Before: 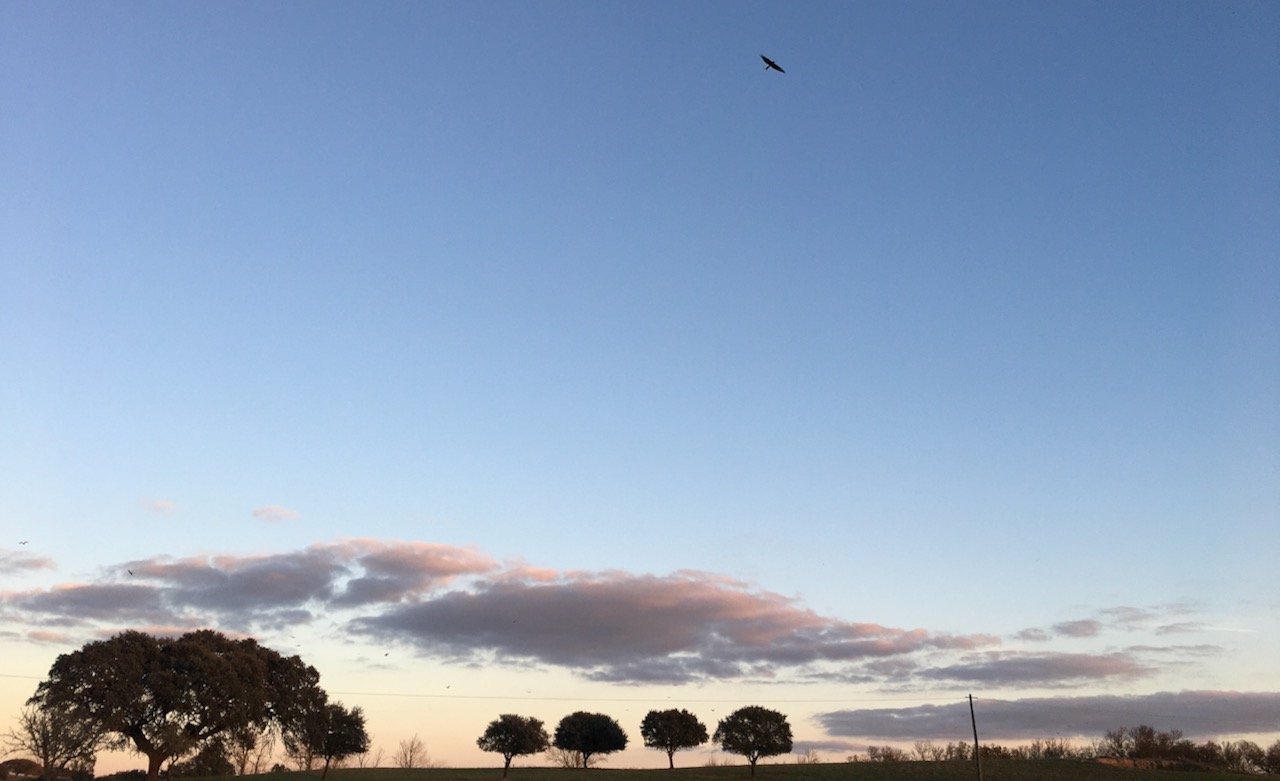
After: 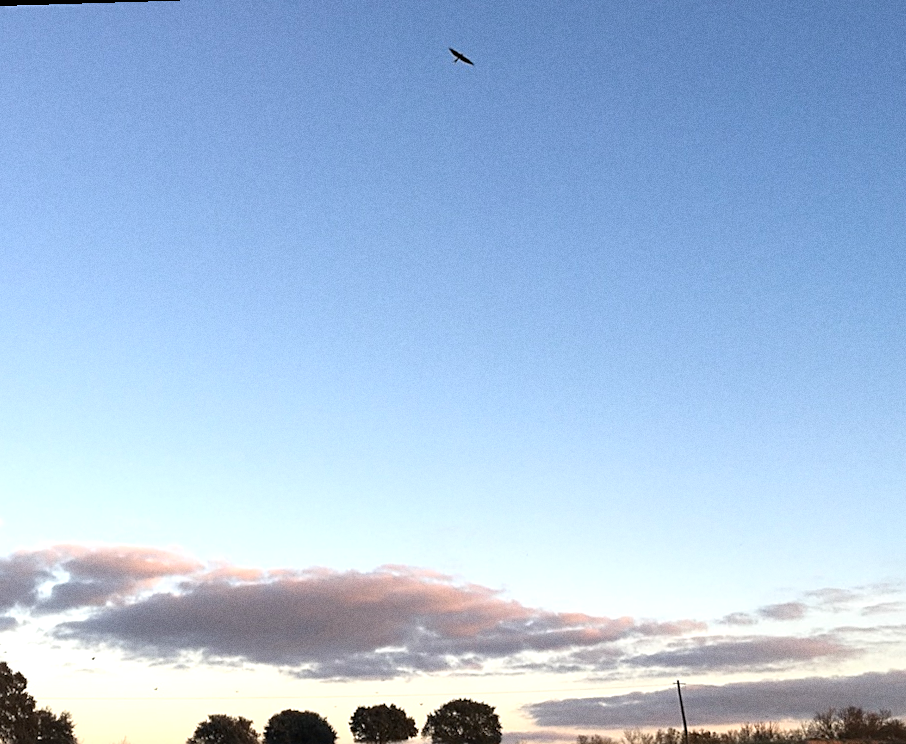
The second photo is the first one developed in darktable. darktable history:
sharpen: on, module defaults
grain: on, module defaults
exposure: black level correction 0, exposure 0.5 EV, compensate highlight preservation false
crop and rotate: left 24.034%, top 2.838%, right 6.406%, bottom 6.299%
levels: mode automatic, black 0.023%, white 99.97%, levels [0.062, 0.494, 0.925]
tone equalizer: on, module defaults
rotate and perspective: rotation -1.75°, automatic cropping off
